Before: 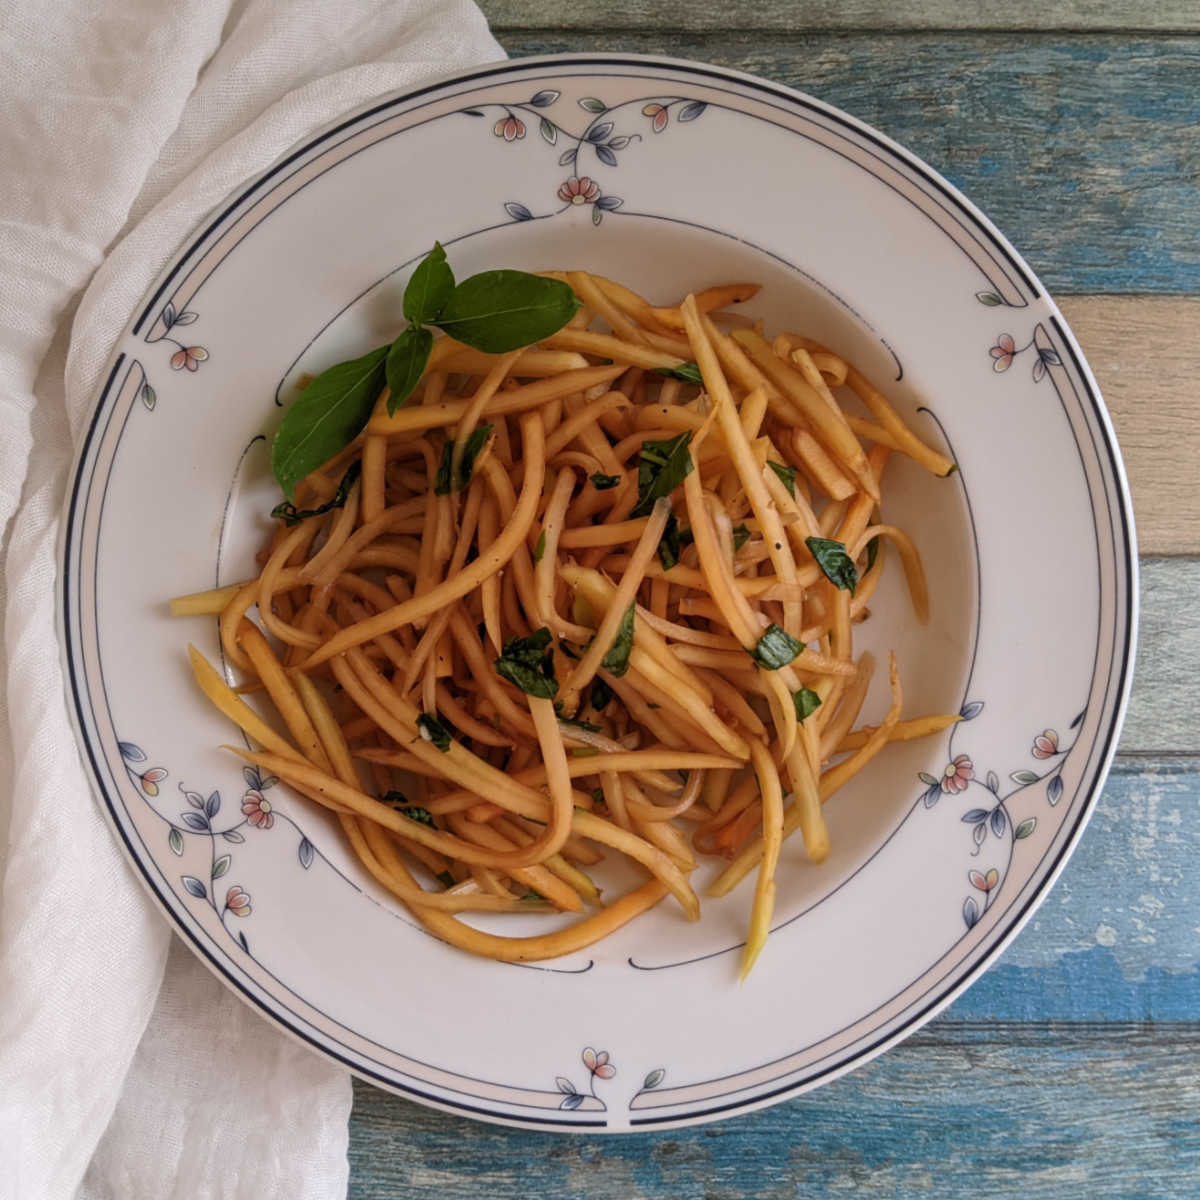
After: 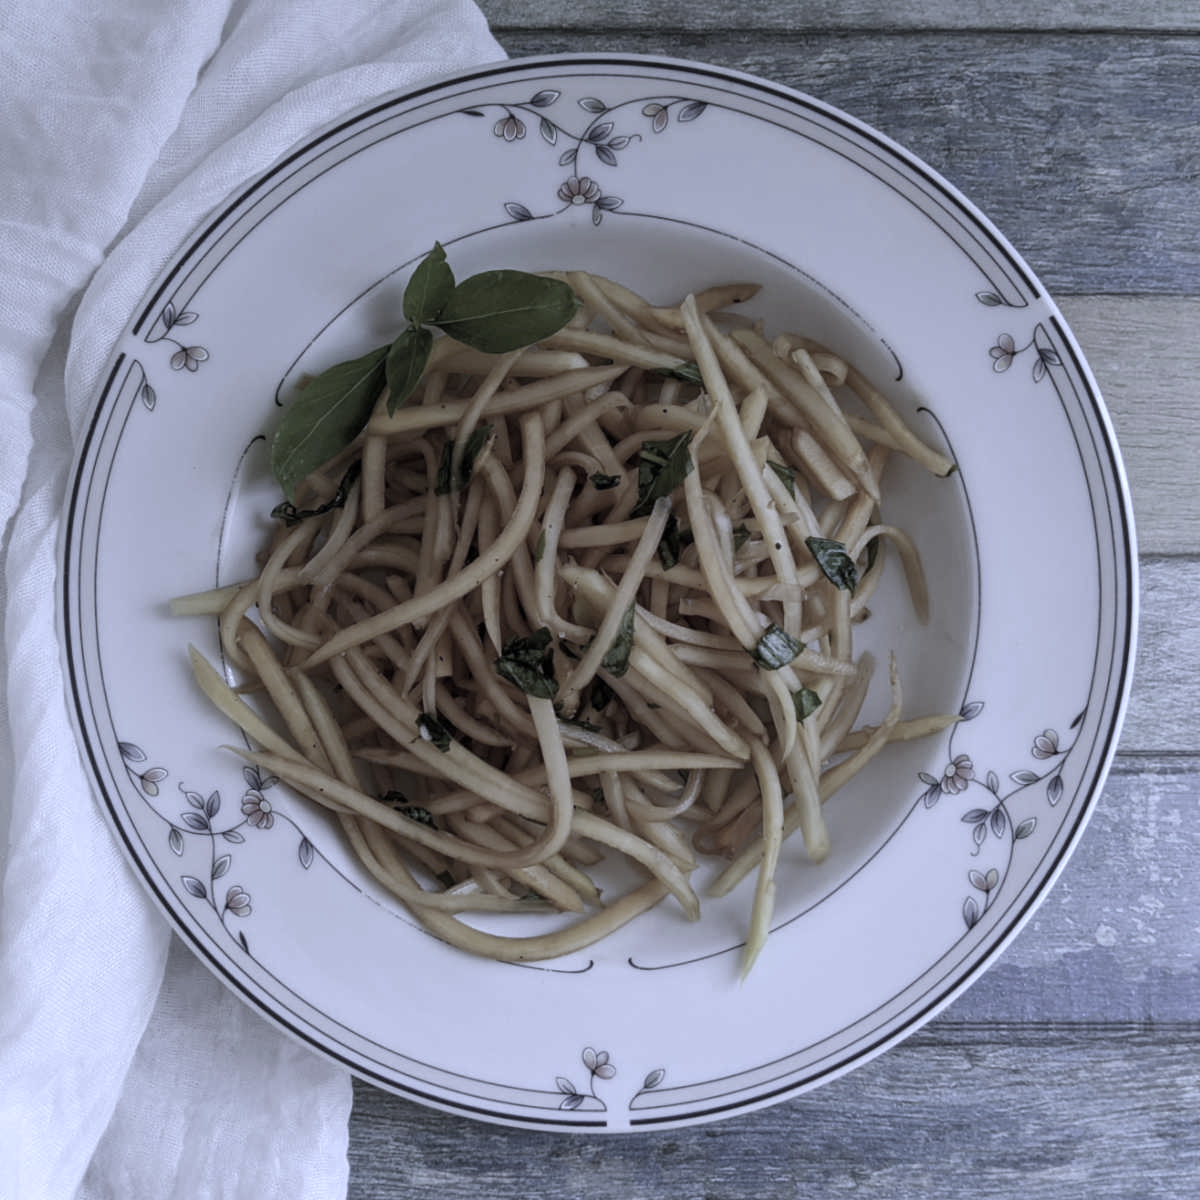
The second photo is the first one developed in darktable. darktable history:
color zones: curves: ch1 [(0, 0.153) (0.143, 0.15) (0.286, 0.151) (0.429, 0.152) (0.571, 0.152) (0.714, 0.151) (0.857, 0.151) (1, 0.153)]
white balance: red 0.766, blue 1.537
